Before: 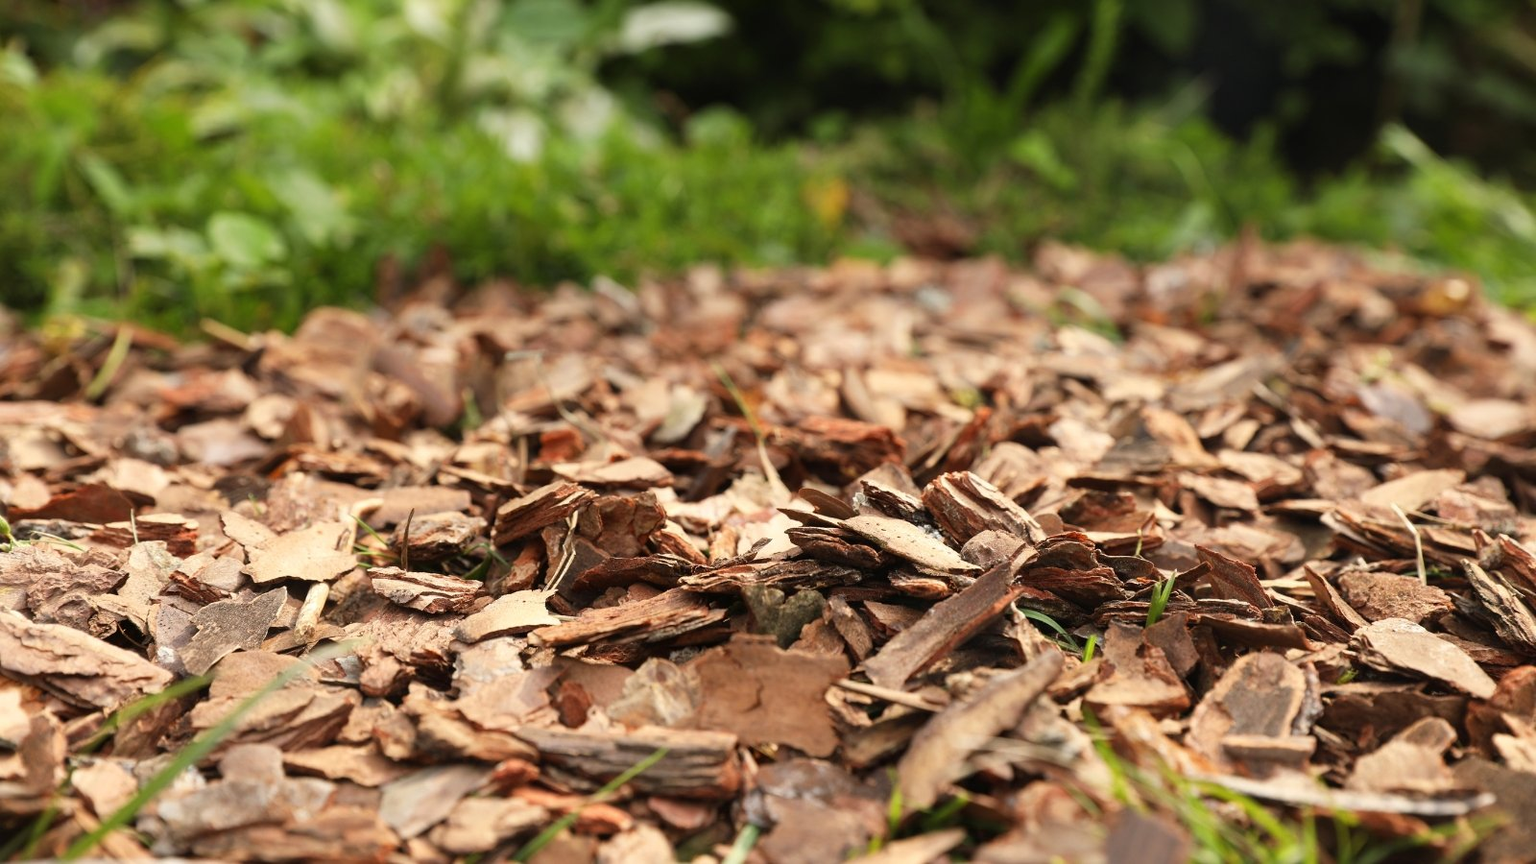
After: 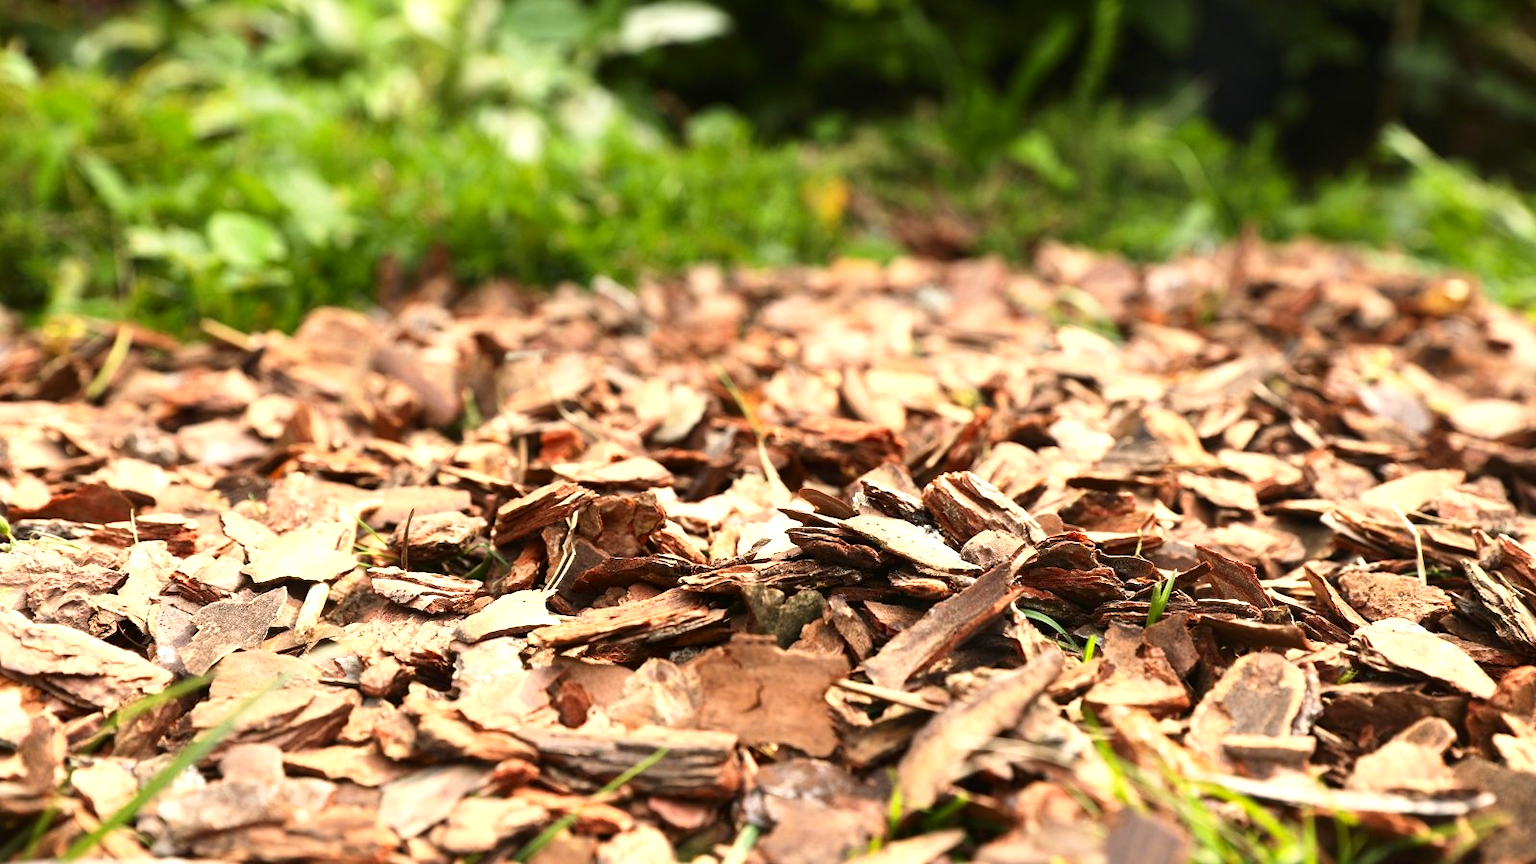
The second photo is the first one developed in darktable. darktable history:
tone equalizer: -8 EV -0.78 EV, -7 EV -0.728 EV, -6 EV -0.56 EV, -5 EV -0.422 EV, -3 EV 0.401 EV, -2 EV 0.6 EV, -1 EV 0.696 EV, +0 EV 0.72 EV, smoothing diameter 24.85%, edges refinement/feathering 10.86, preserve details guided filter
contrast brightness saturation: contrast 0.152, brightness -0.013, saturation 0.101
